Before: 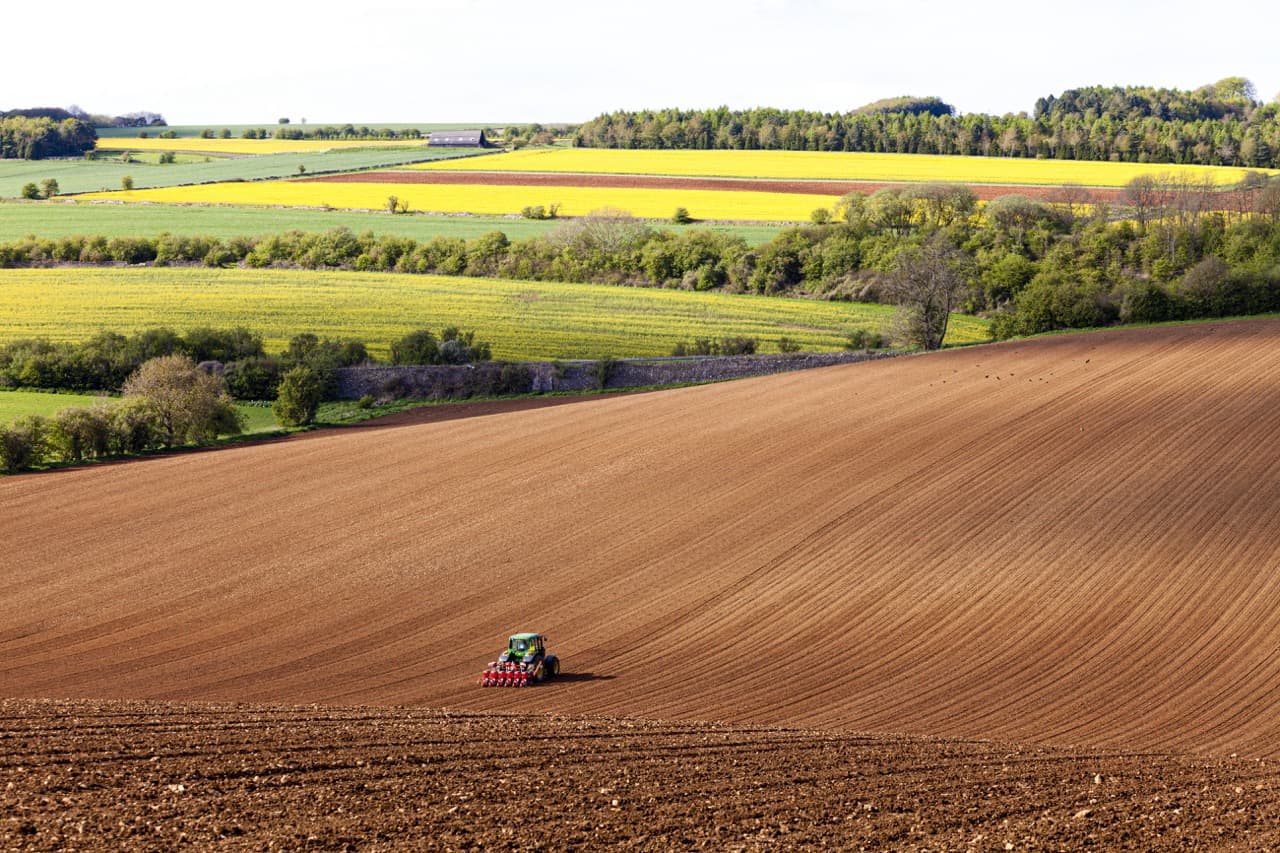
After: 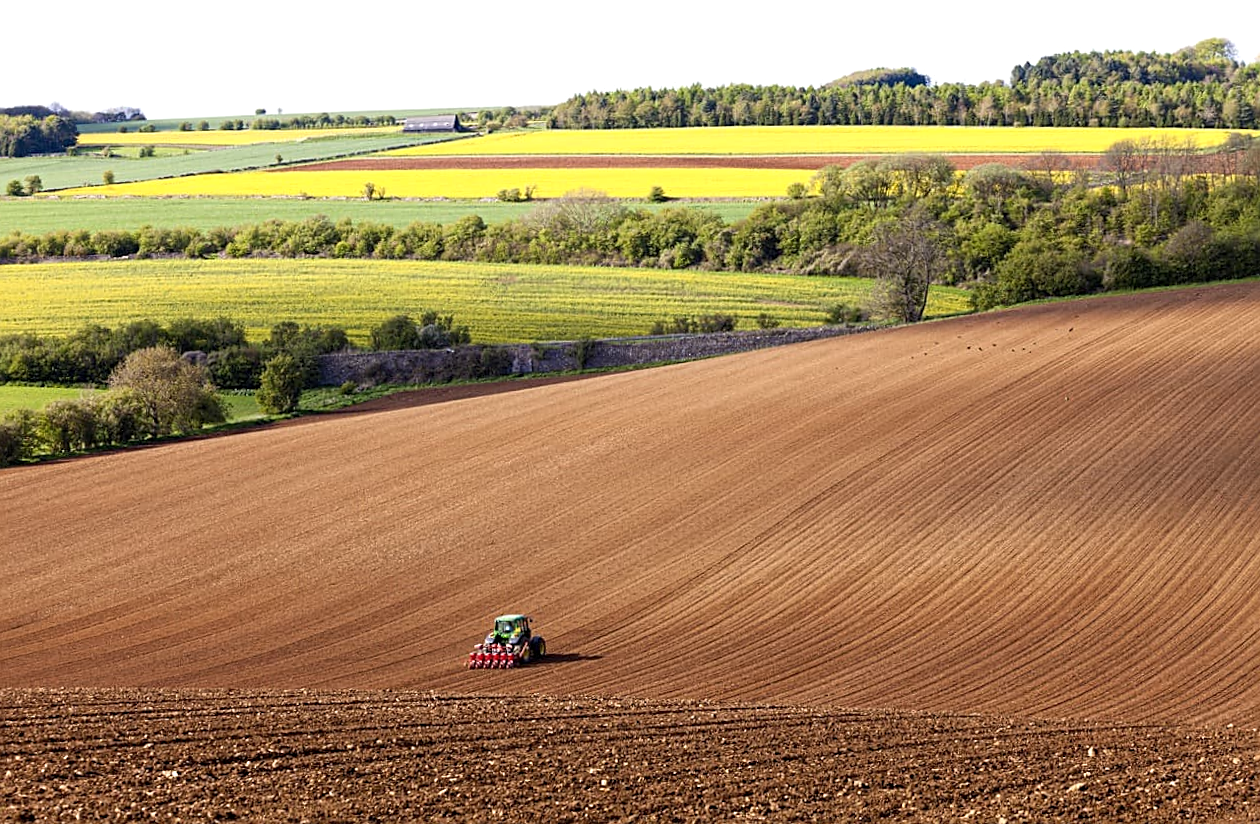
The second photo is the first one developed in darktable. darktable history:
sharpen: on, module defaults
rotate and perspective: rotation -1.32°, lens shift (horizontal) -0.031, crop left 0.015, crop right 0.985, crop top 0.047, crop bottom 0.982
exposure: exposure 0.128 EV, compensate highlight preservation false
